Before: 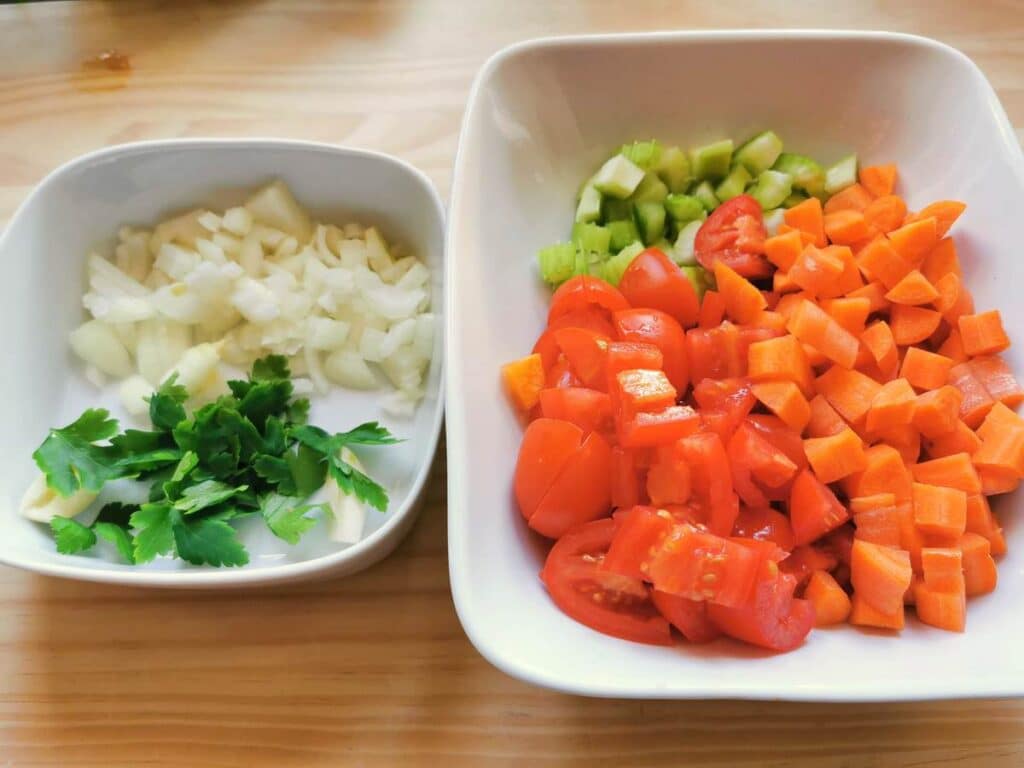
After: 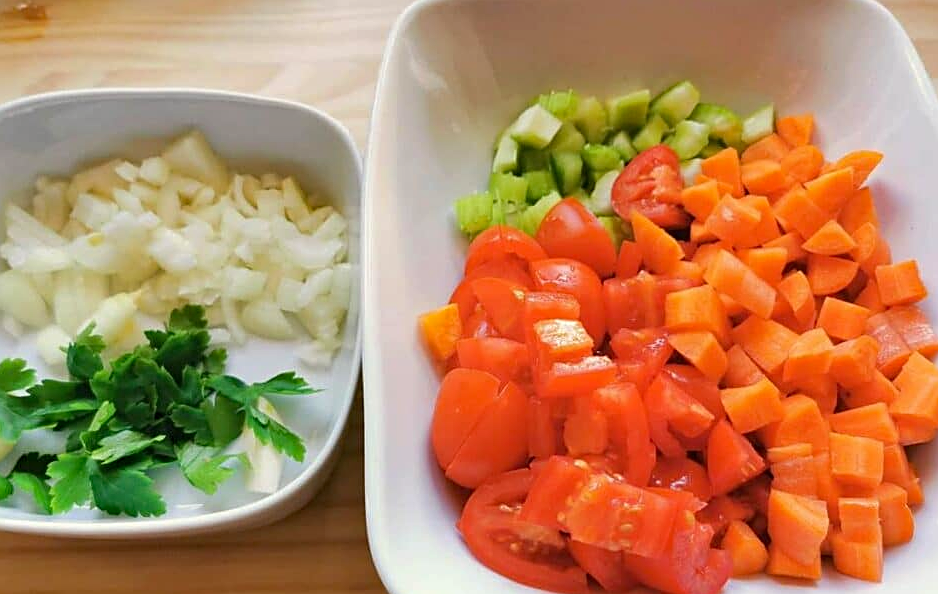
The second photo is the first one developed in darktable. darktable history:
haze removal: compatibility mode true, adaptive false
sharpen: on, module defaults
crop: left 8.155%, top 6.611%, bottom 15.385%
